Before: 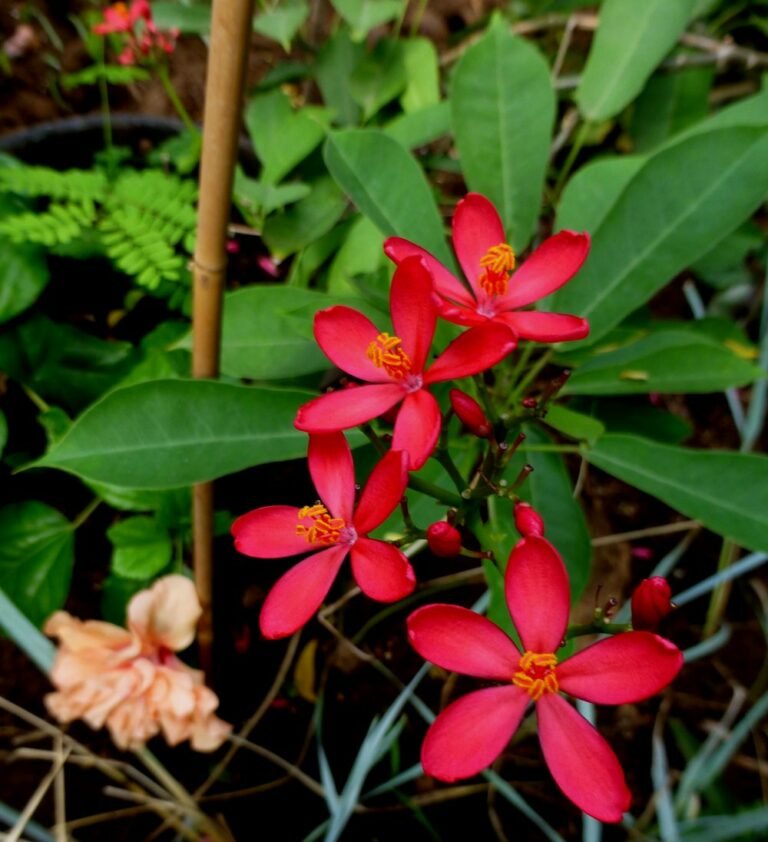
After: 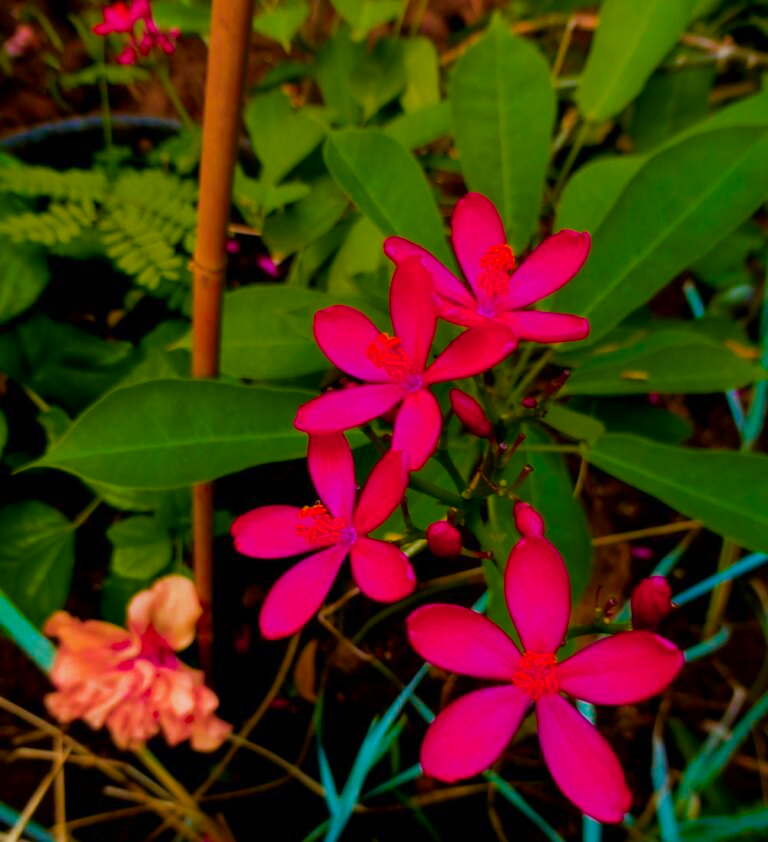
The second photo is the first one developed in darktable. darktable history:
color zones: curves: ch0 [(0.473, 0.374) (0.742, 0.784)]; ch1 [(0.354, 0.737) (0.742, 0.705)]; ch2 [(0.318, 0.421) (0.758, 0.532)]
velvia: strength 75%
